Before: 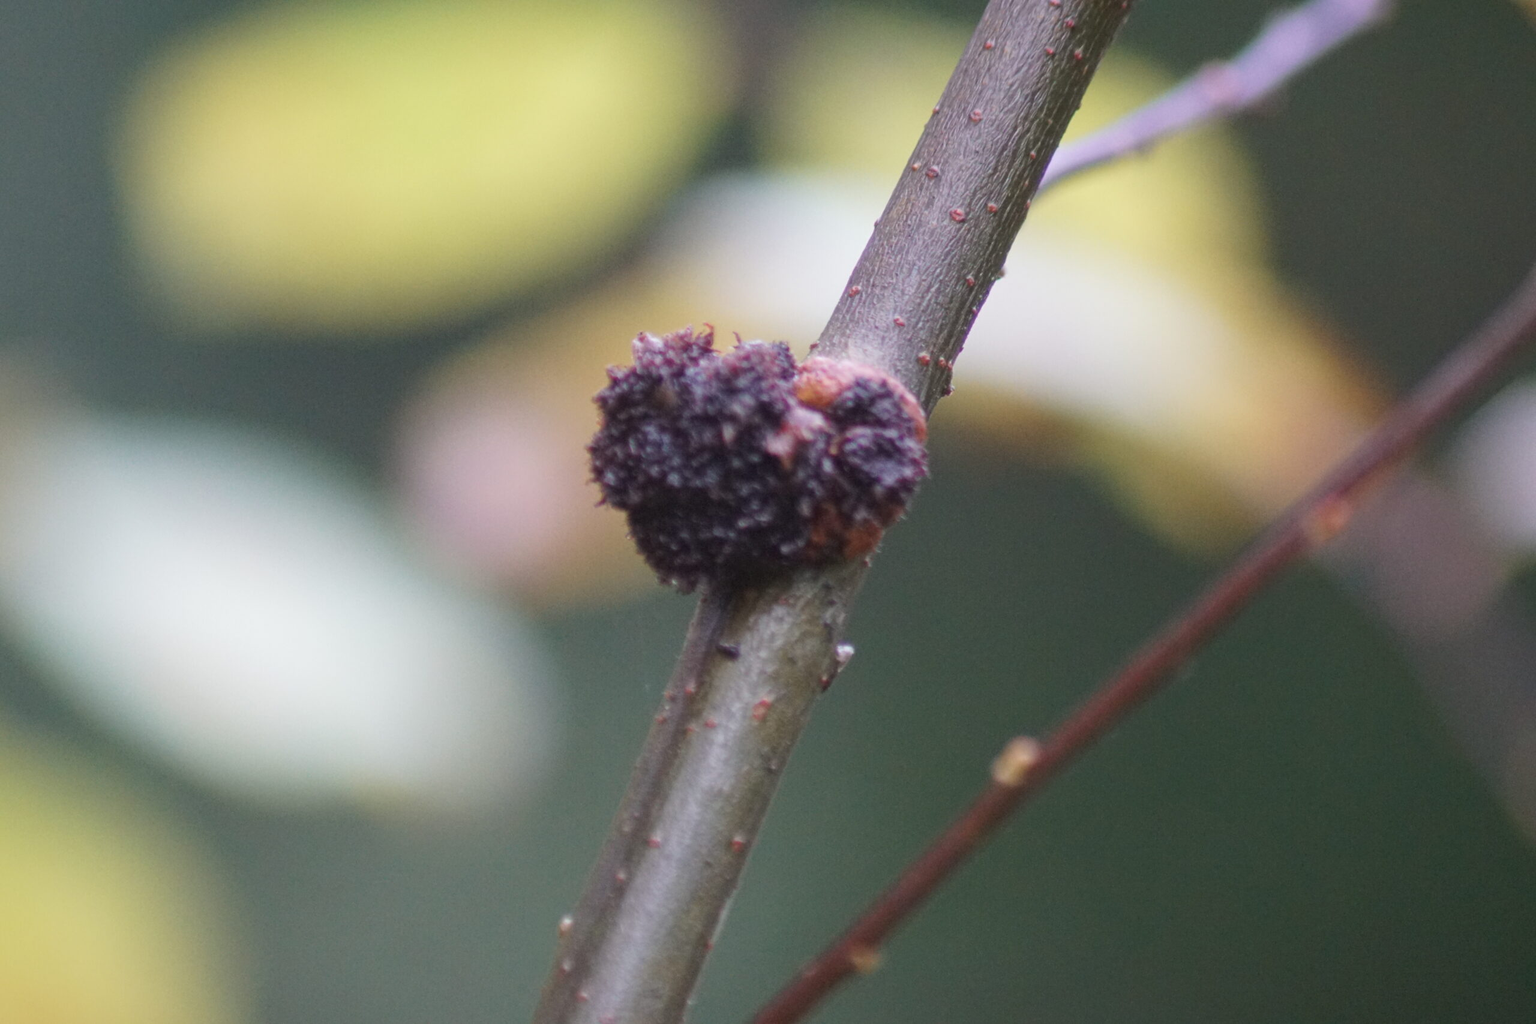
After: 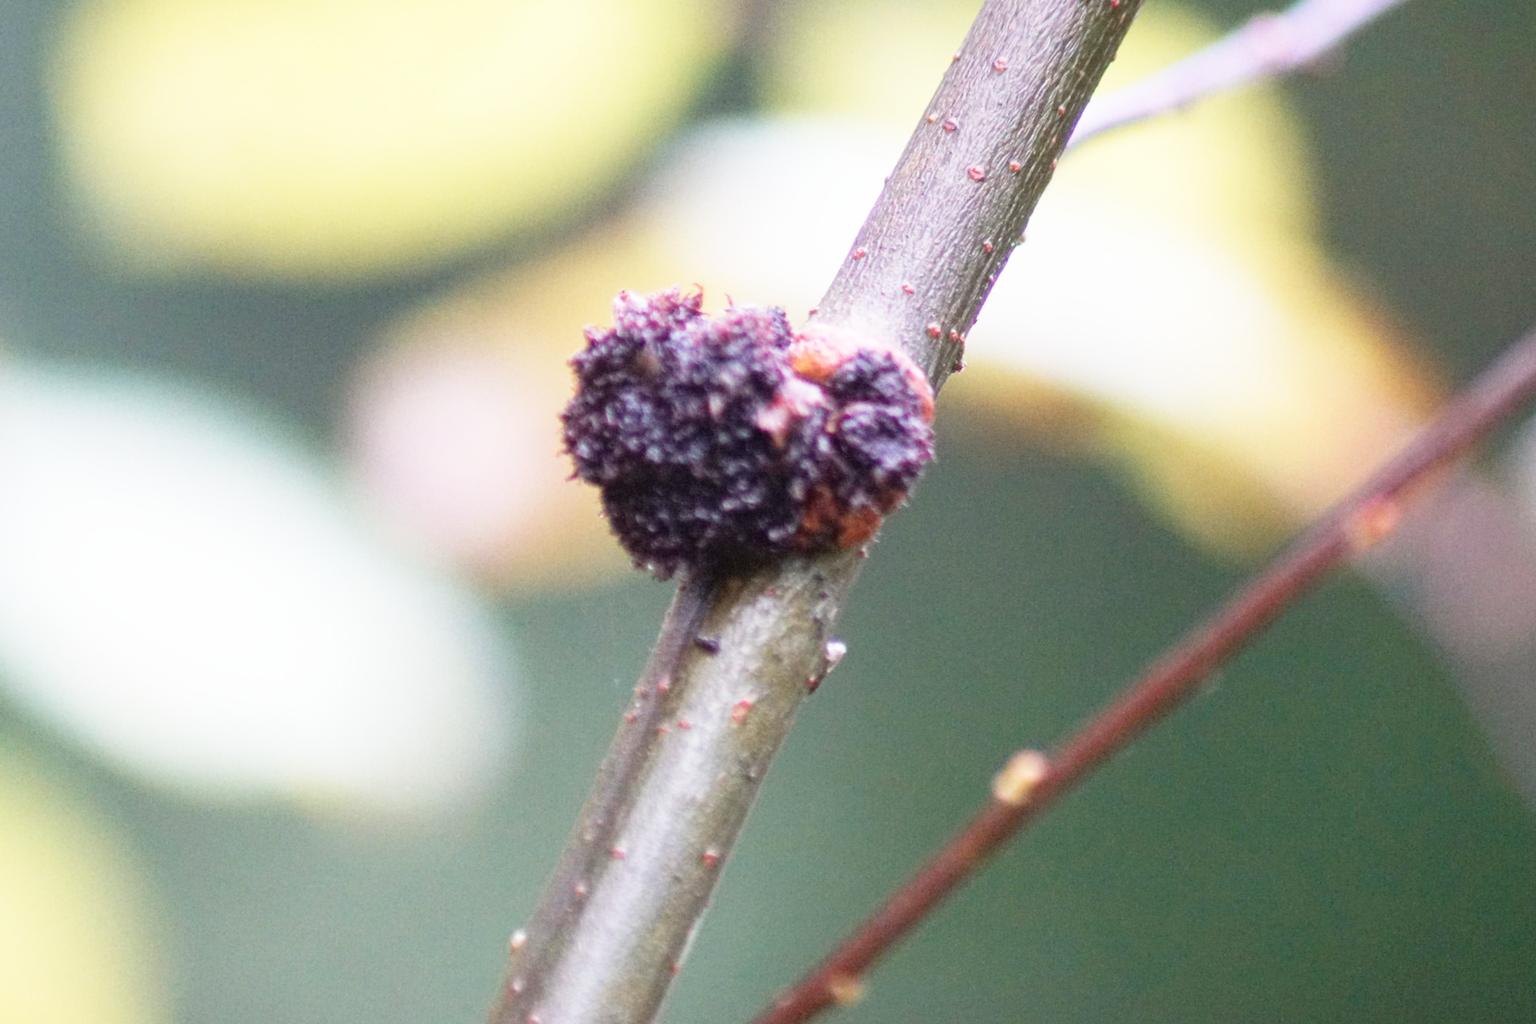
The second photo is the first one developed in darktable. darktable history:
crop and rotate: angle -1.96°, left 3.097%, top 4.154%, right 1.586%, bottom 0.529%
base curve: curves: ch0 [(0, 0) (0.012, 0.01) (0.073, 0.168) (0.31, 0.711) (0.645, 0.957) (1, 1)], preserve colors none
